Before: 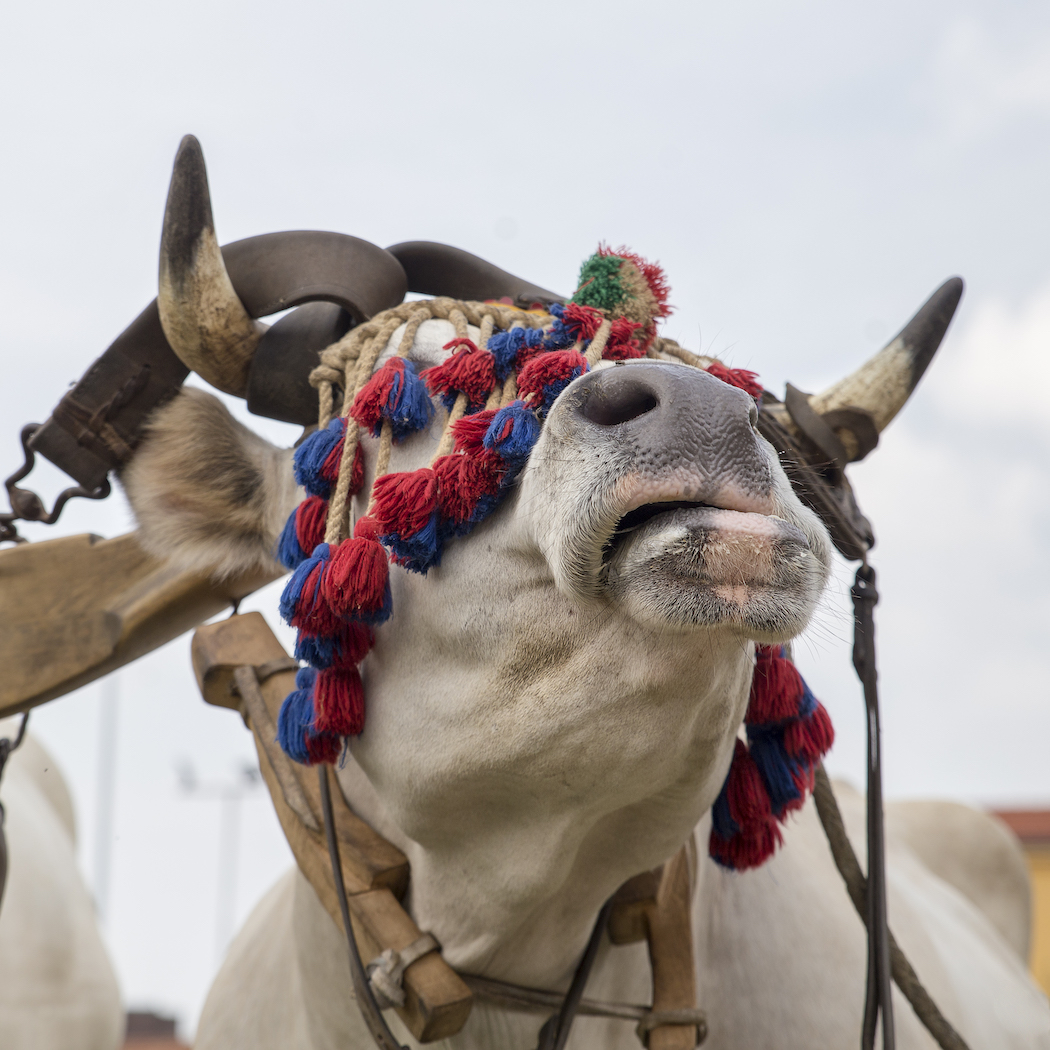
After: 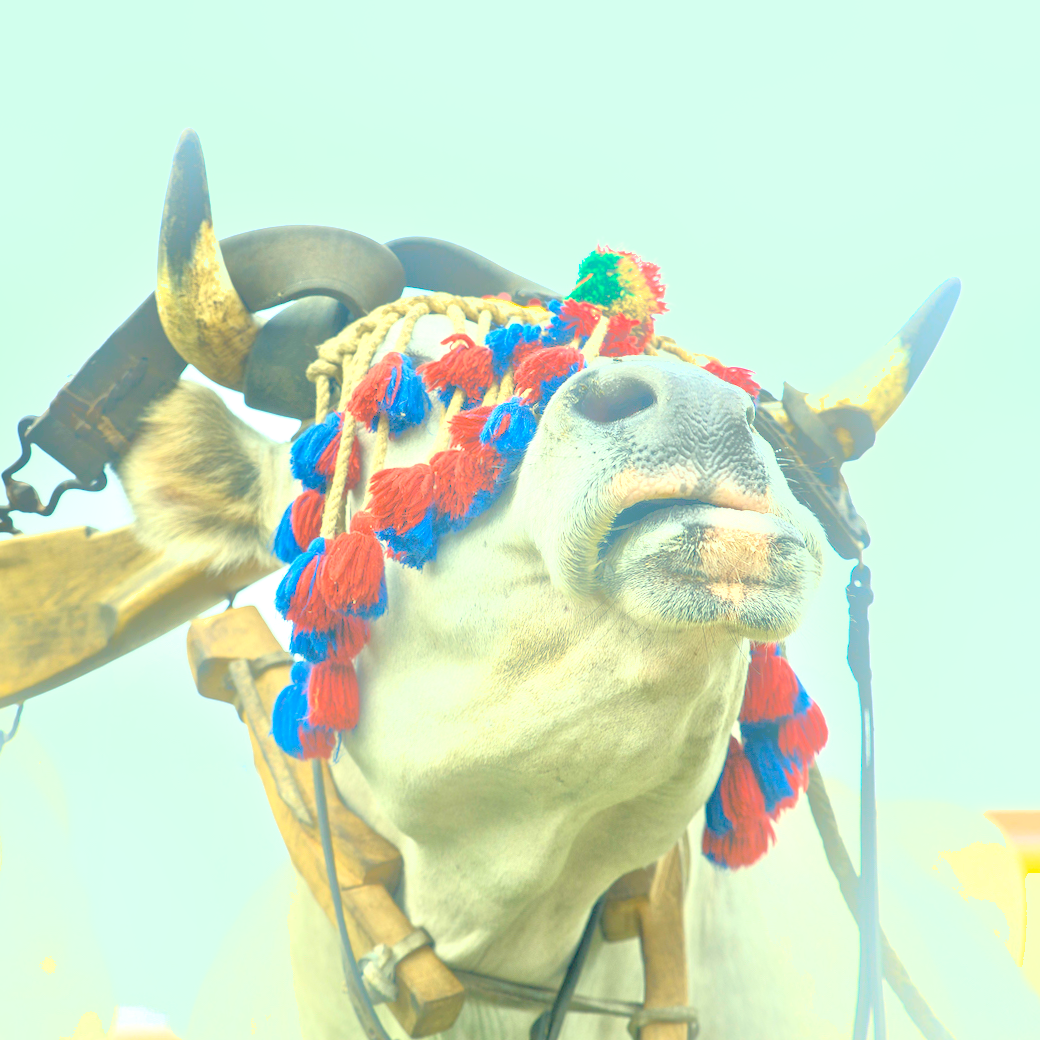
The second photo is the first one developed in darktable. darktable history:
tone equalizer: -7 EV 0.15 EV, -6 EV 0.6 EV, -5 EV 1.15 EV, -4 EV 1.33 EV, -3 EV 1.15 EV, -2 EV 0.6 EV, -1 EV 0.15 EV, mask exposure compensation -0.5 EV
color correction: highlights a* -20.08, highlights b* 9.8, shadows a* -20.4, shadows b* -10.76
bloom: threshold 82.5%, strength 16.25%
contrast brightness saturation: contrast 0.08, saturation 0.02
exposure: black level correction 0, exposure 1.45 EV, compensate exposure bias true, compensate highlight preservation false
crop and rotate: angle -0.5°
shadows and highlights: soften with gaussian
